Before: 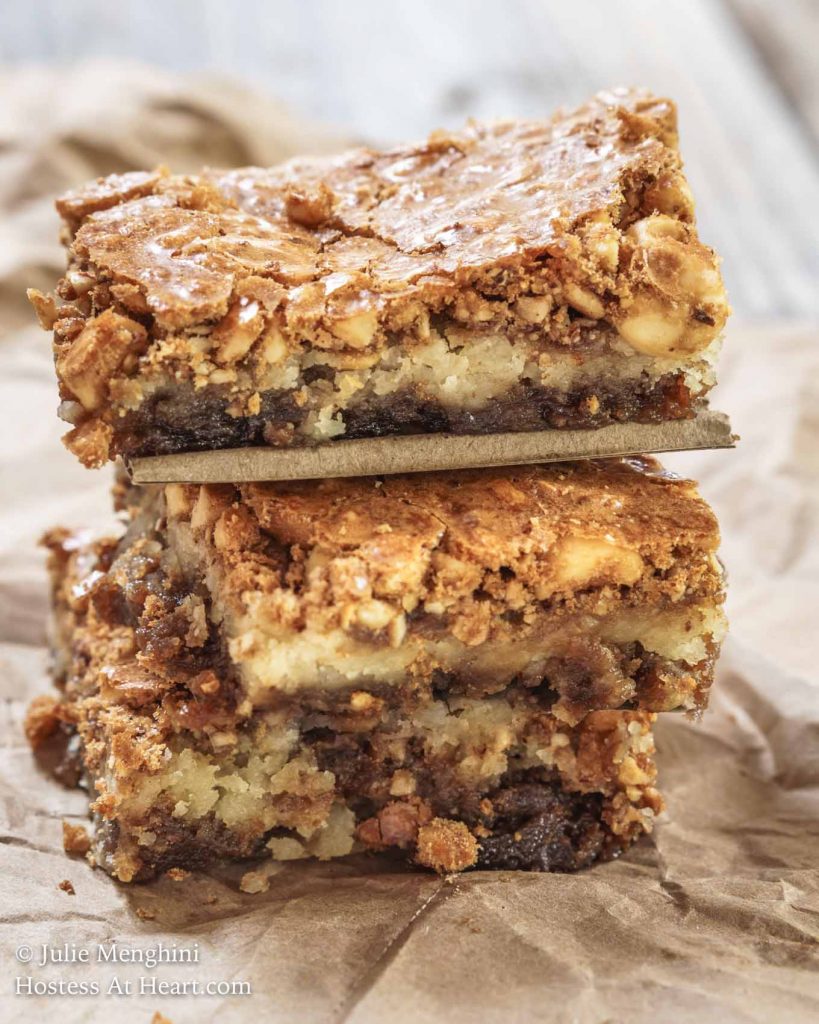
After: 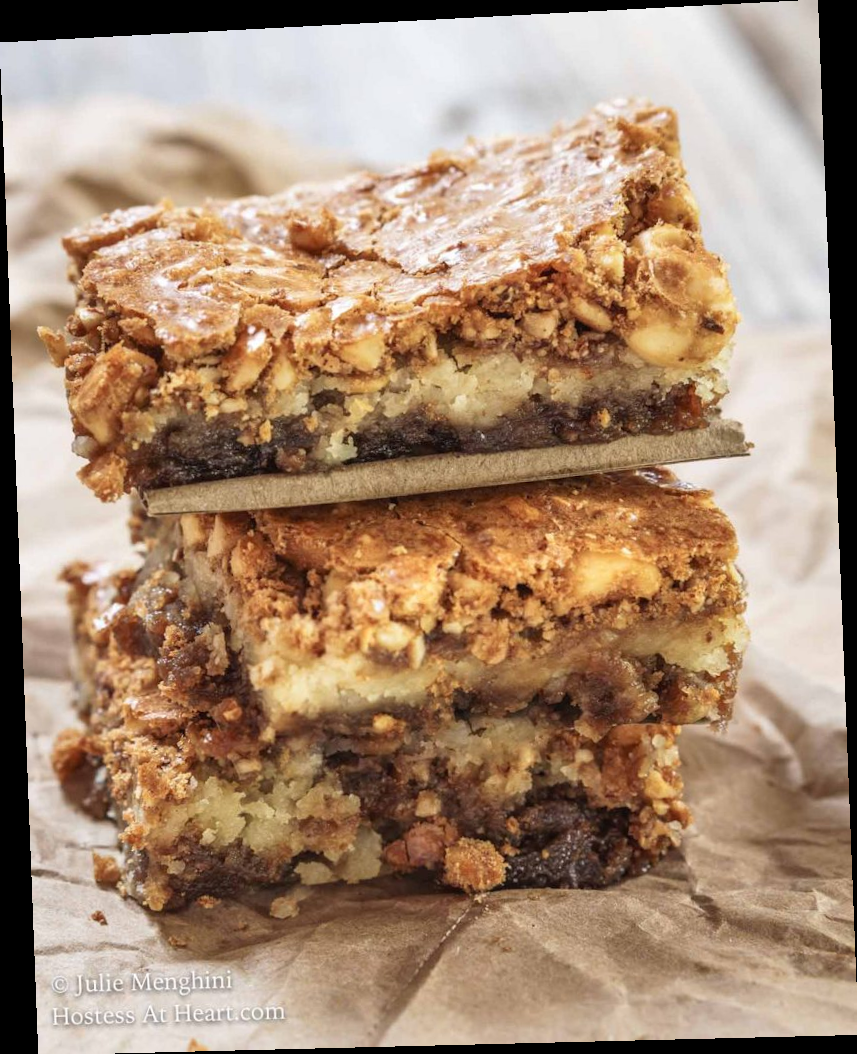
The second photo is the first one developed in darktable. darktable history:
rotate and perspective: rotation -2.22°, lens shift (horizontal) -0.022, automatic cropping off
exposure: compensate highlight preservation false
